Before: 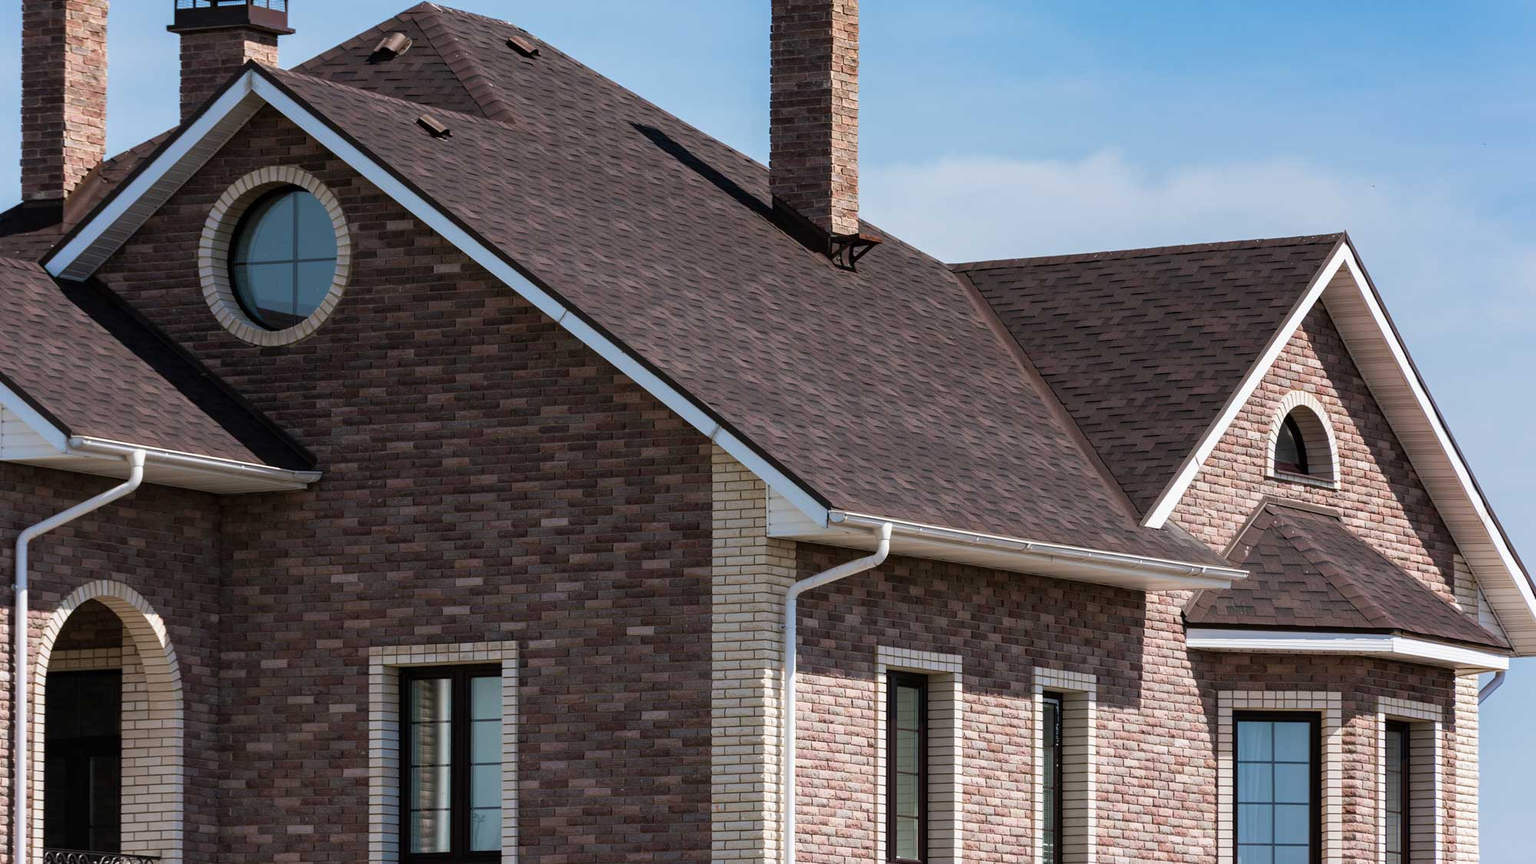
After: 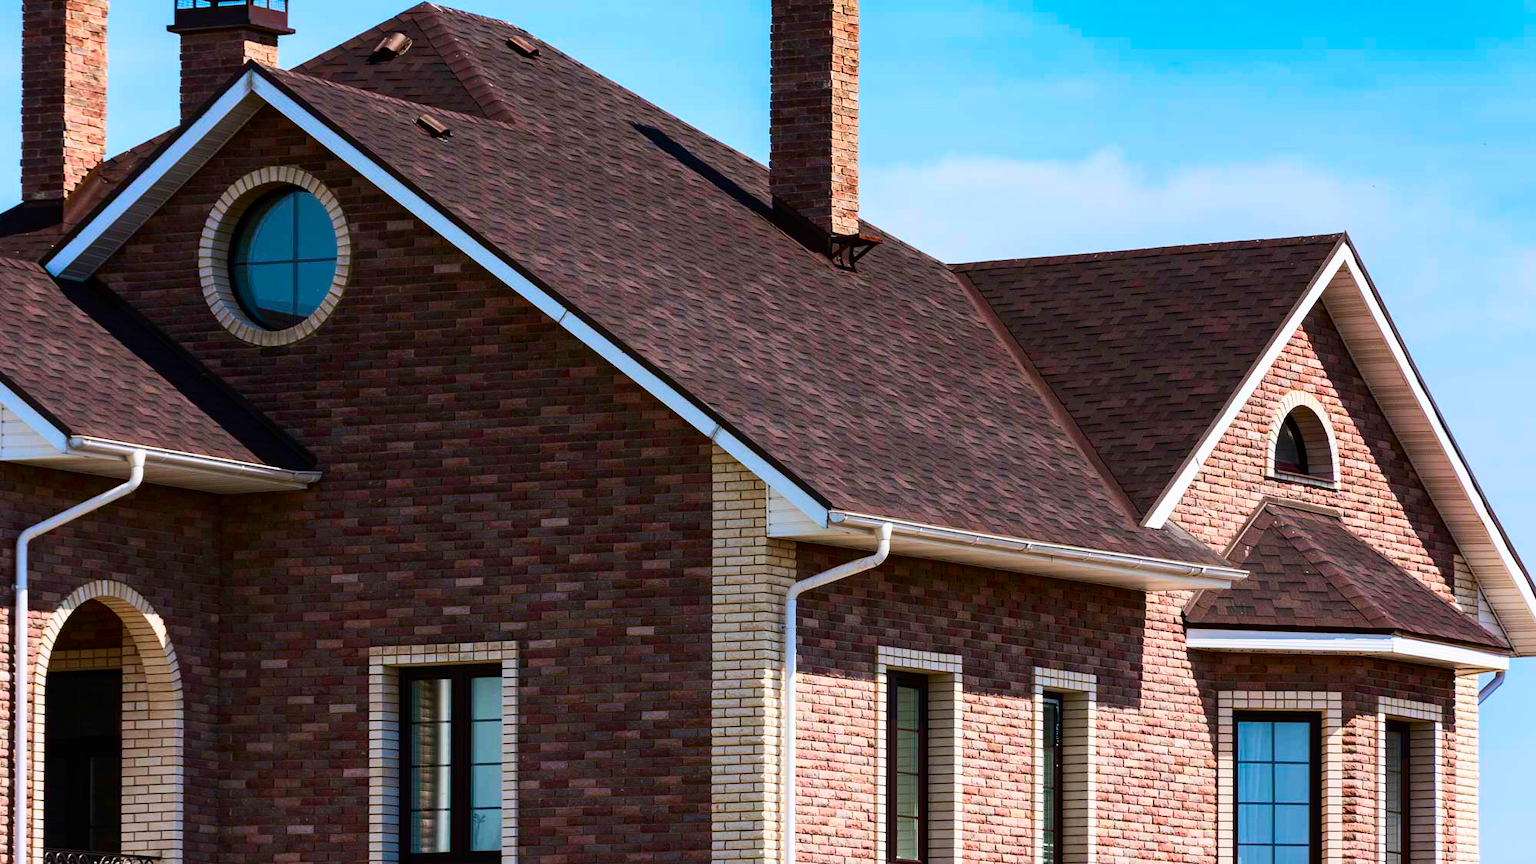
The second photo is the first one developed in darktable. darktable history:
contrast brightness saturation: contrast 0.26, brightness 0.017, saturation 0.854
